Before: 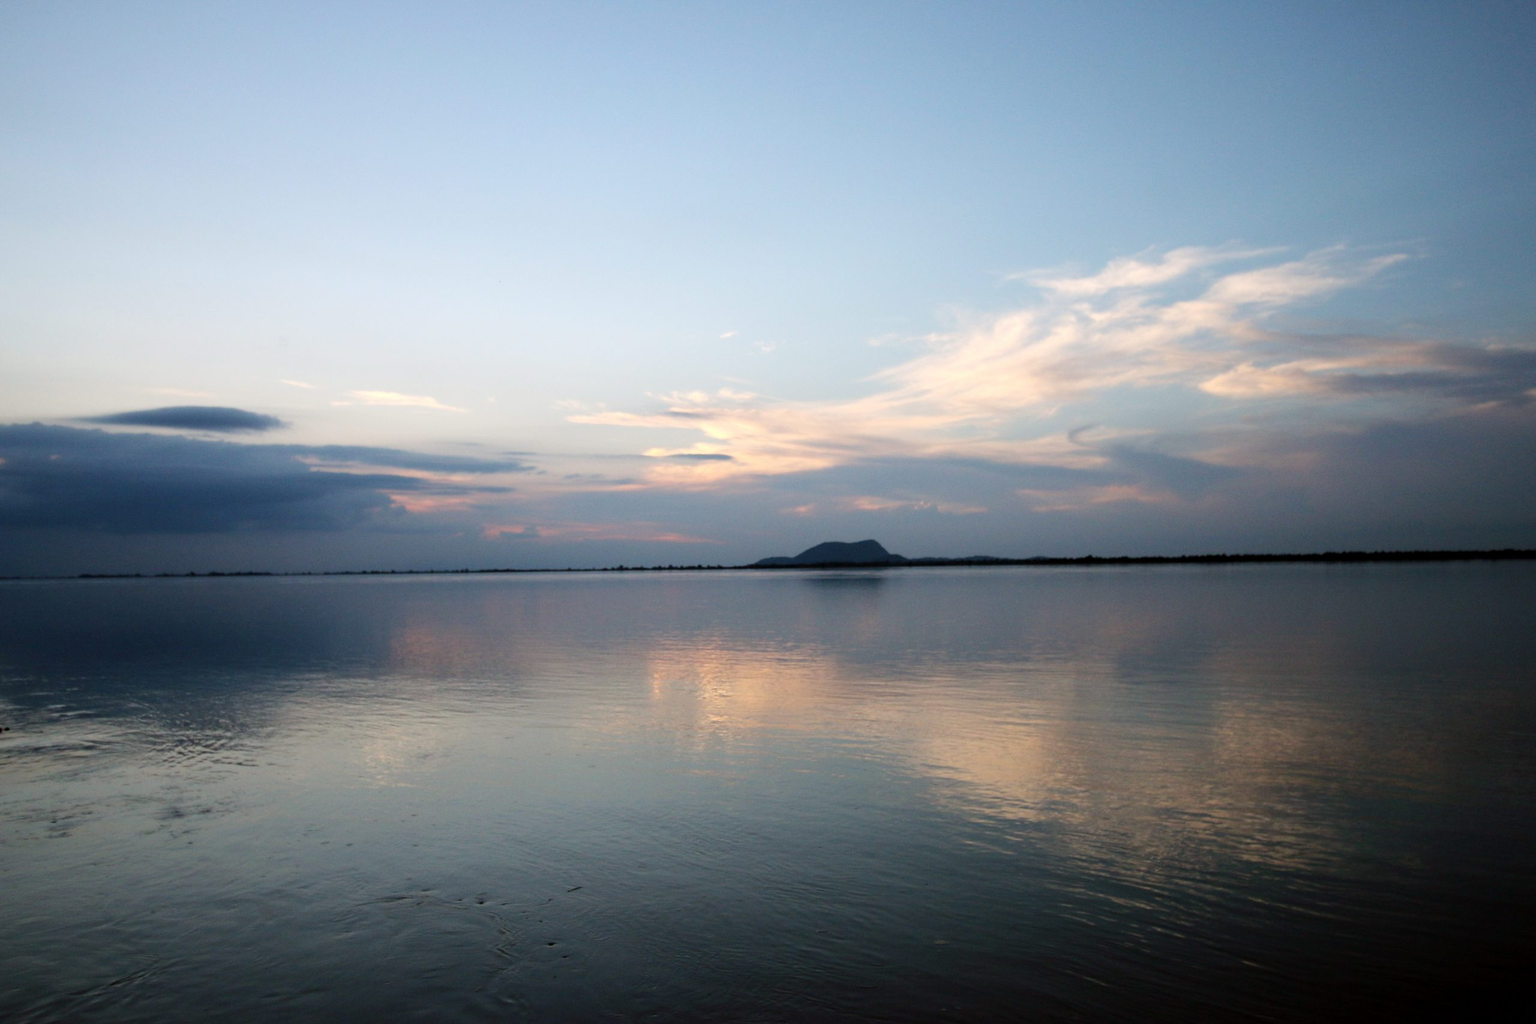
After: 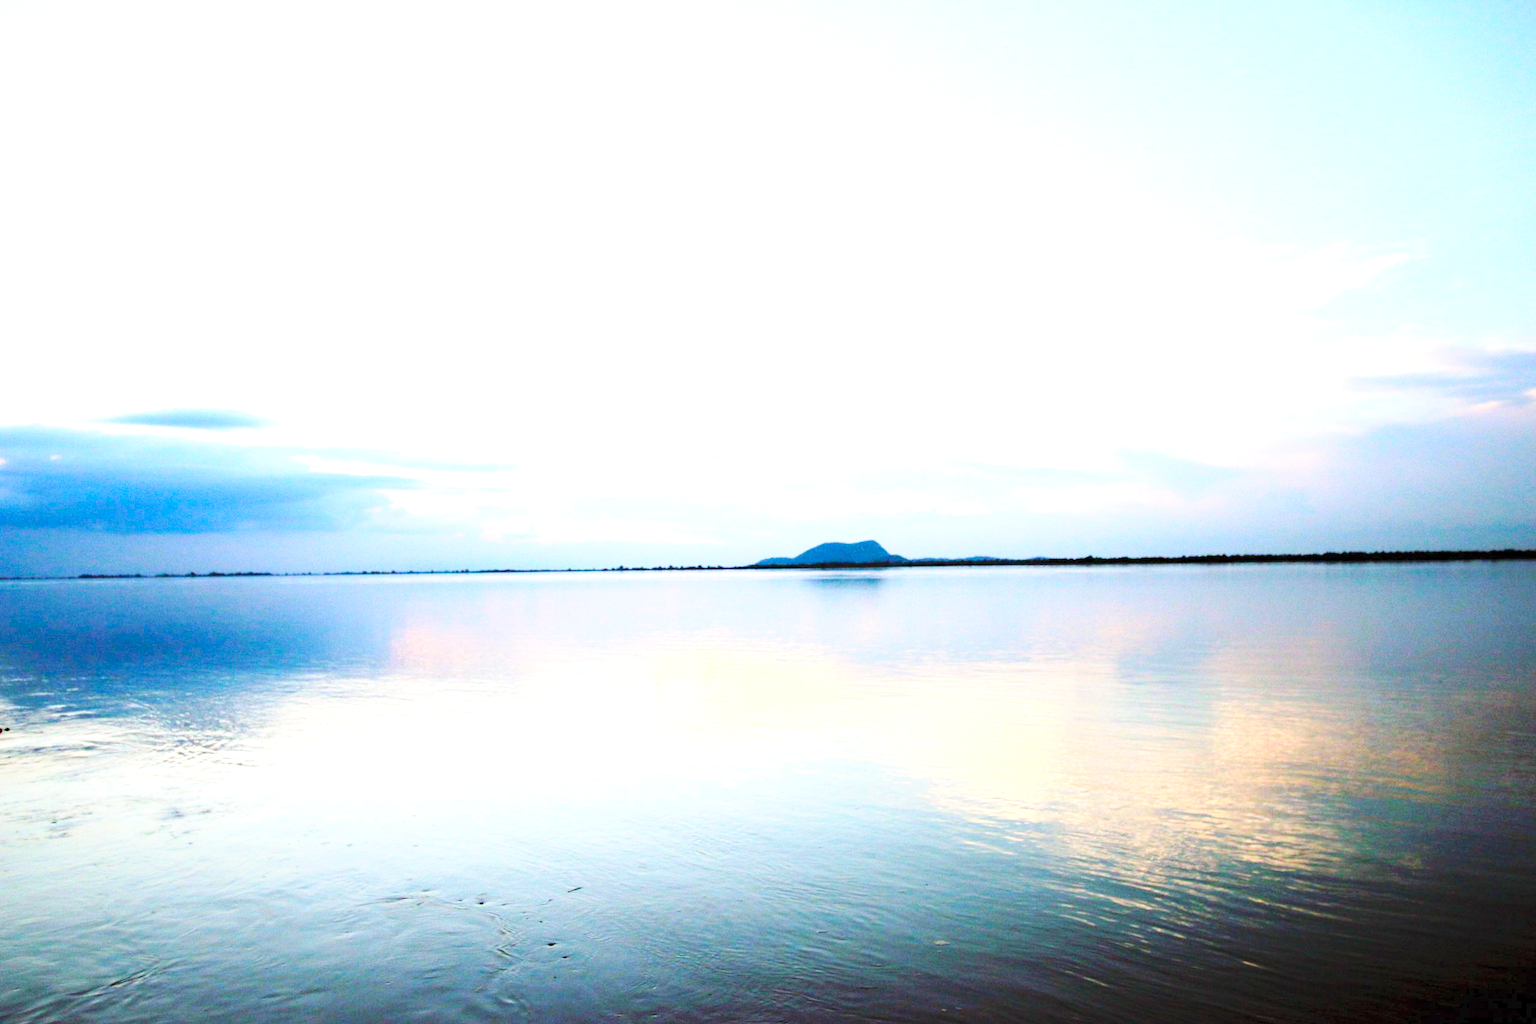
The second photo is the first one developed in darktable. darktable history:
exposure: exposure 2.202 EV, compensate highlight preservation false
contrast brightness saturation: contrast 0.069, brightness 0.175, saturation 0.397
base curve: curves: ch0 [(0, 0) (0.036, 0.025) (0.121, 0.166) (0.206, 0.329) (0.605, 0.79) (1, 1)], preserve colors none
